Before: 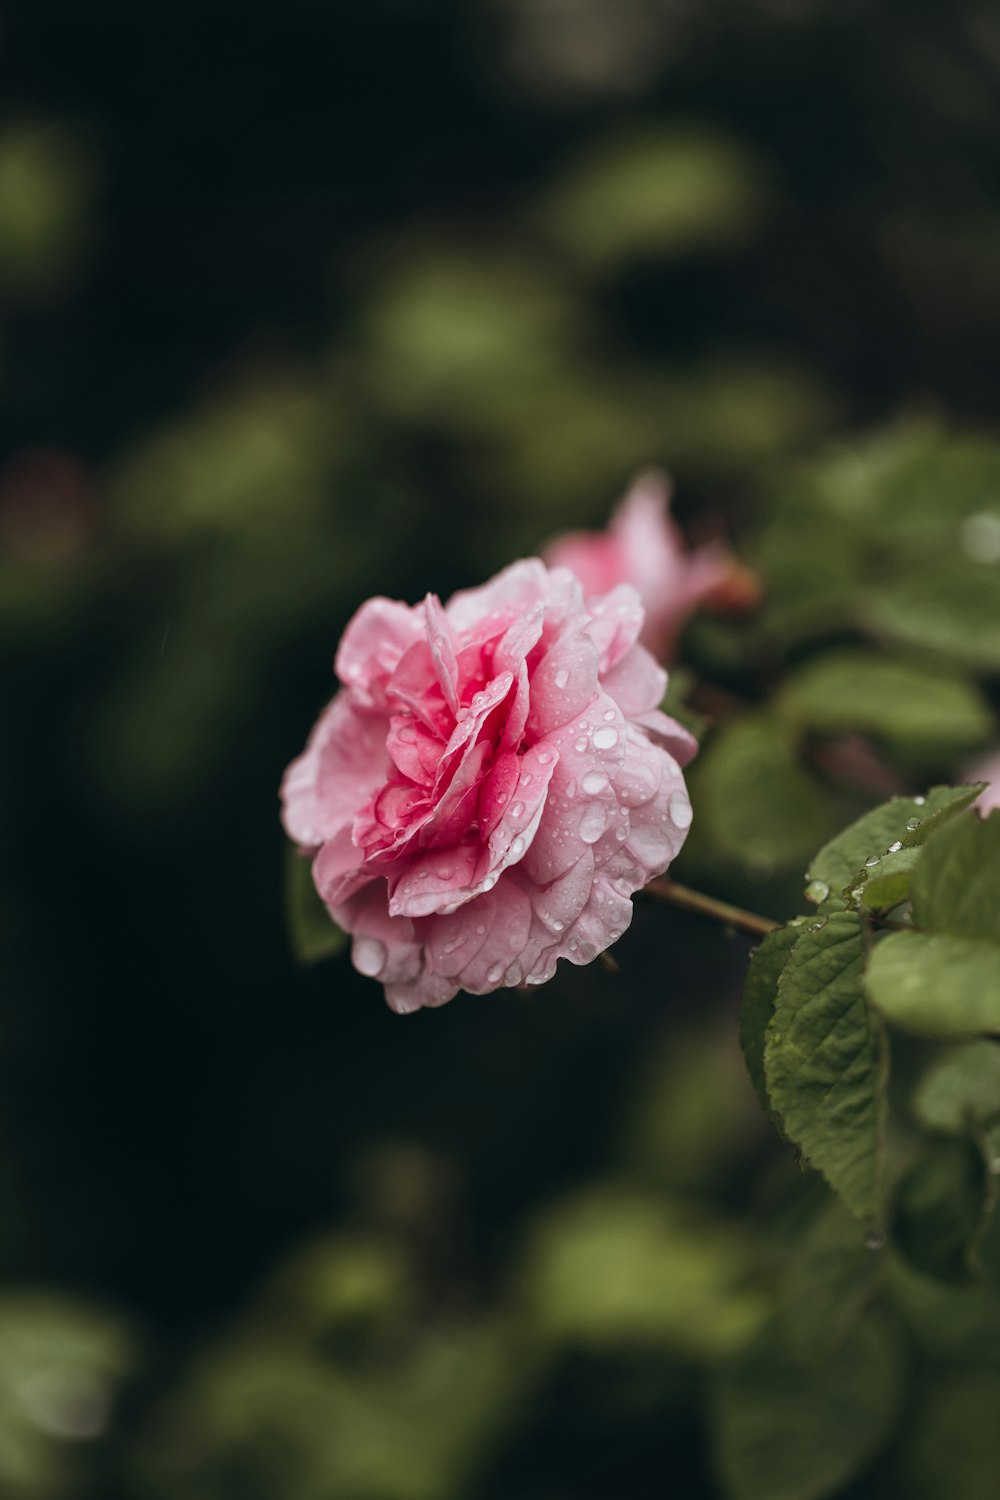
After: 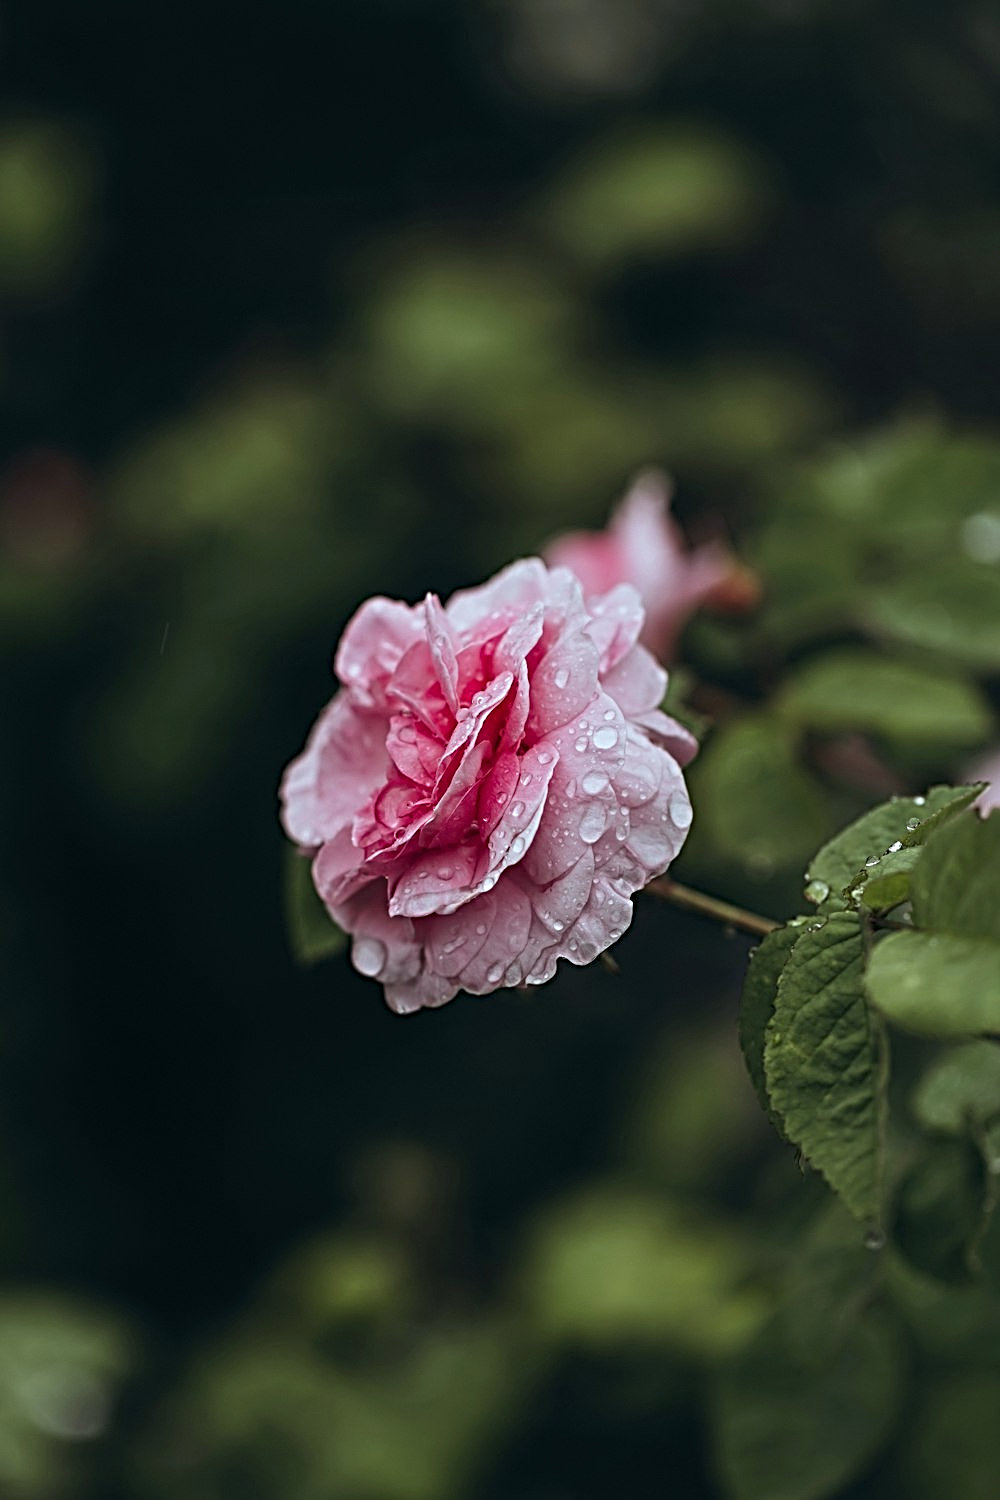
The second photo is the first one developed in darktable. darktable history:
white balance: red 0.925, blue 1.046
sharpen: radius 3.69, amount 0.928
